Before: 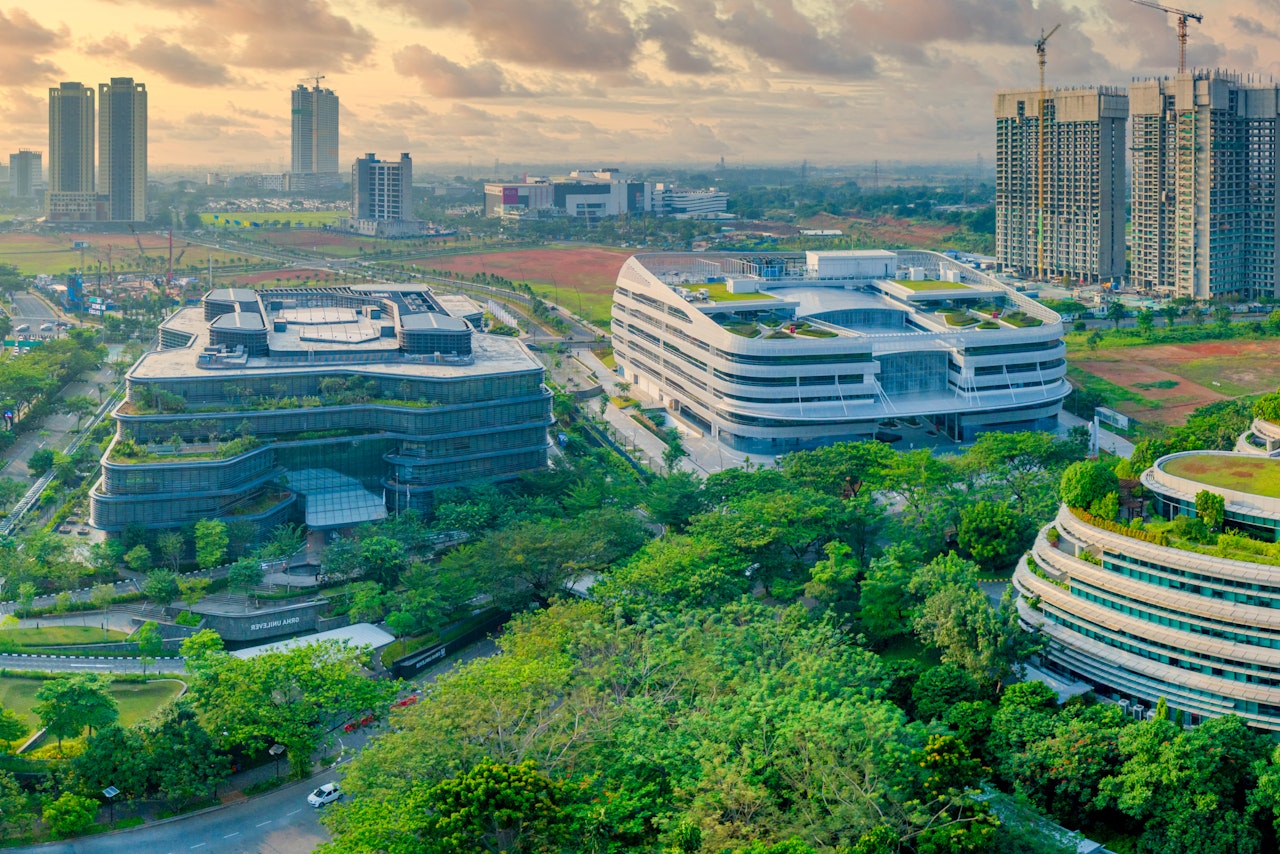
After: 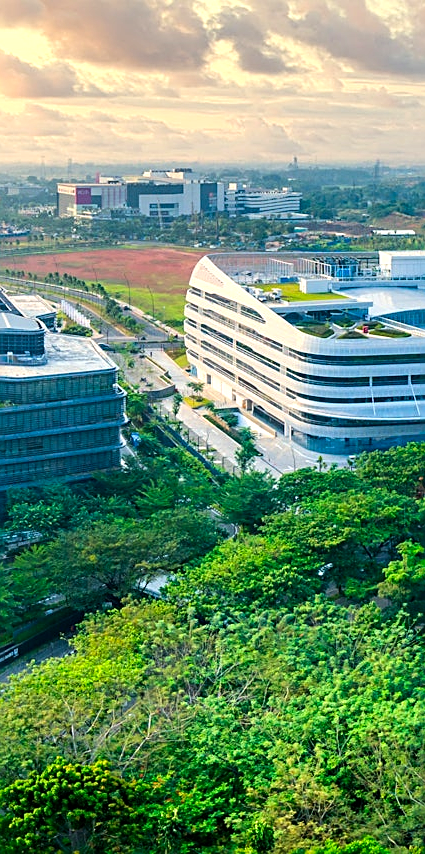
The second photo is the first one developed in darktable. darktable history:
tone equalizer: -8 EV -0.75 EV, -7 EV -0.7 EV, -6 EV -0.6 EV, -5 EV -0.4 EV, -3 EV 0.4 EV, -2 EV 0.6 EV, -1 EV 0.7 EV, +0 EV 0.75 EV, edges refinement/feathering 500, mask exposure compensation -1.57 EV, preserve details no
crop: left 33.36%, right 33.36%
contrast brightness saturation: saturation 0.1
sharpen: on, module defaults
